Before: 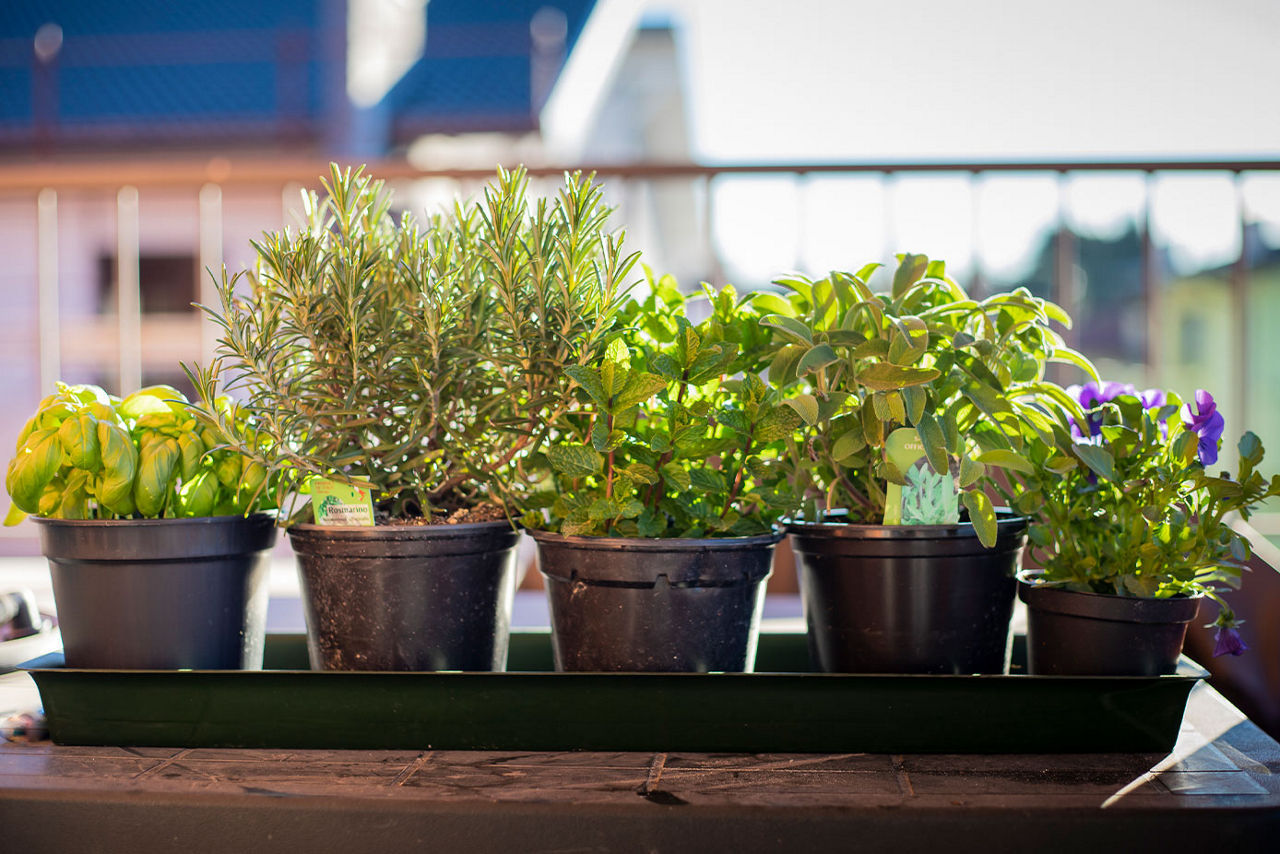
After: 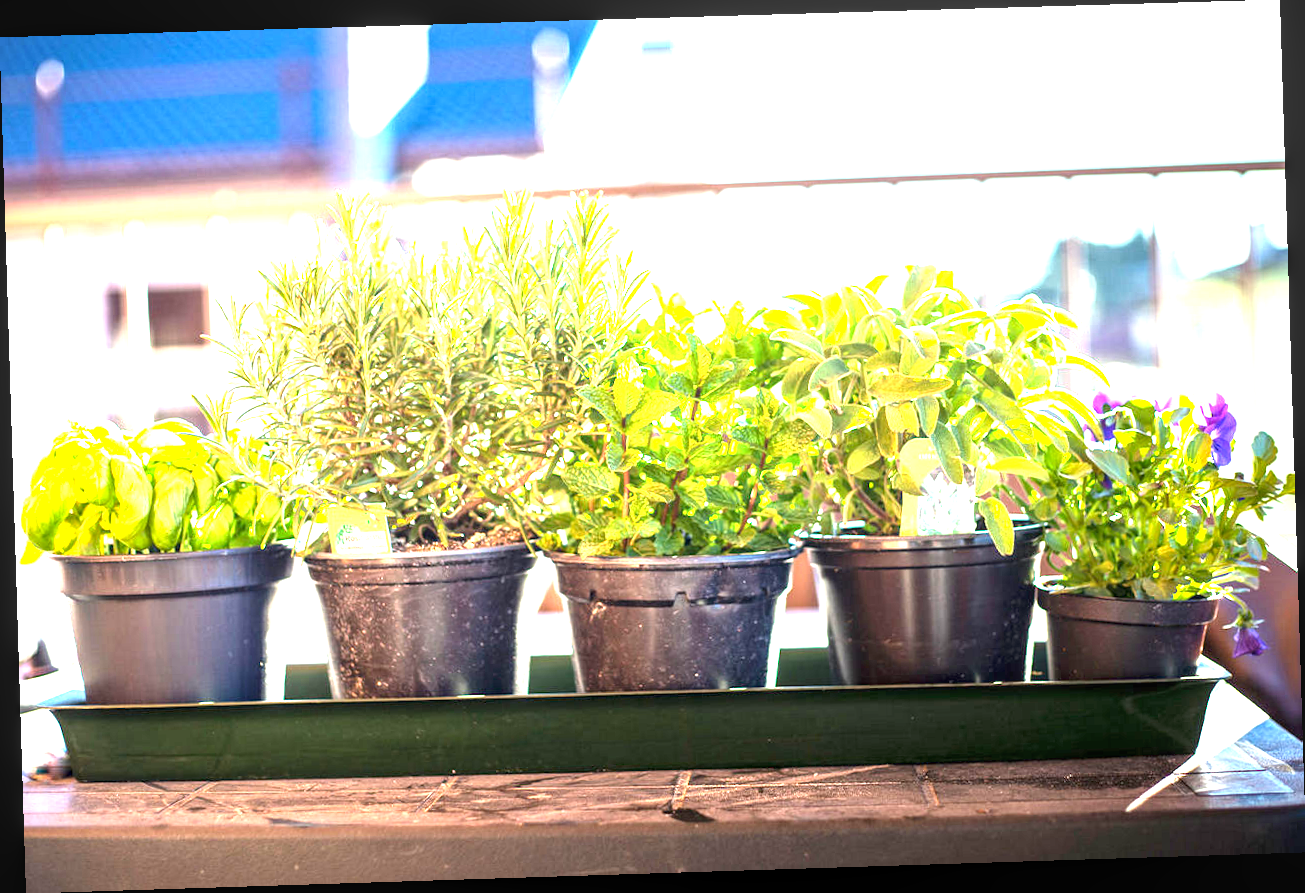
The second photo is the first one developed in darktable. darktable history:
exposure: exposure 2.25 EV, compensate highlight preservation false
color contrast: green-magenta contrast 0.96
rotate and perspective: rotation -1.77°, lens shift (horizontal) 0.004, automatic cropping off
local contrast: on, module defaults
